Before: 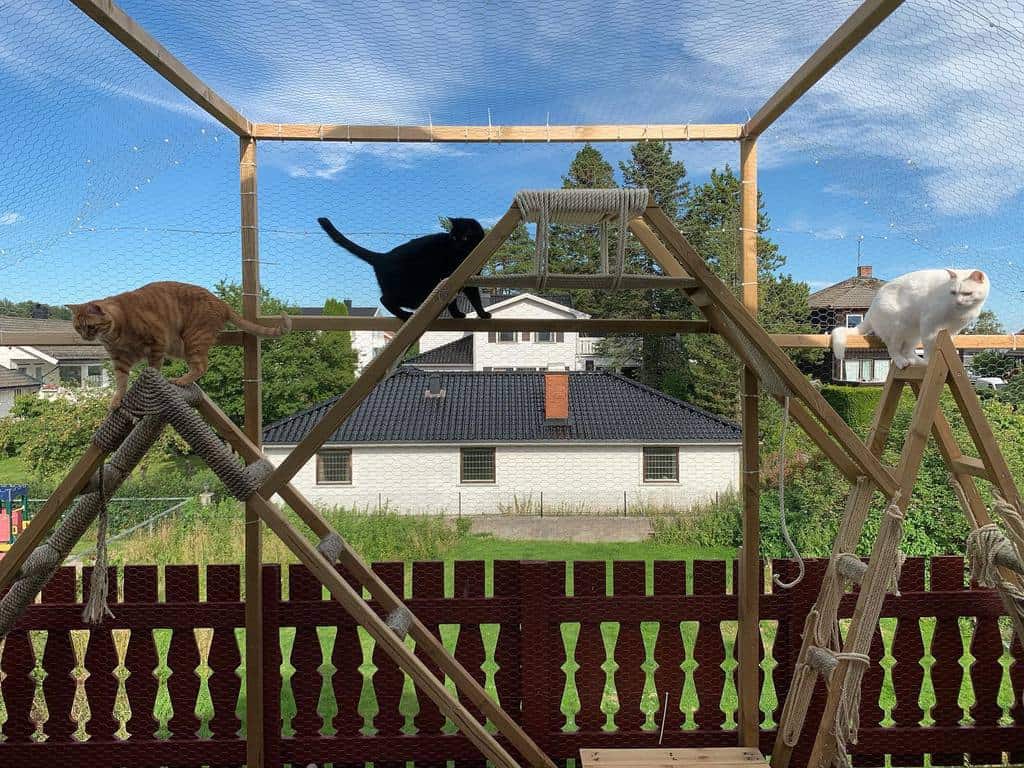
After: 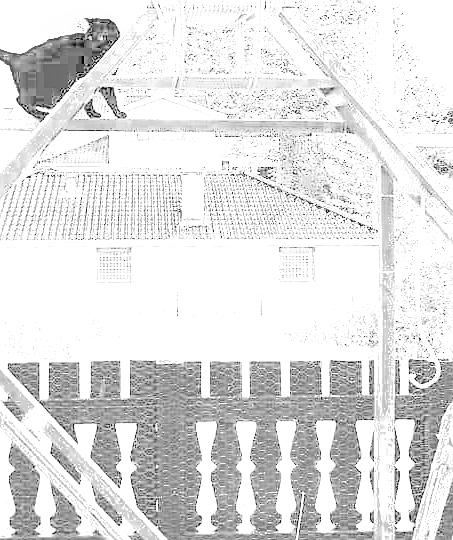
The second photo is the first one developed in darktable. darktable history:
contrast equalizer: octaves 7, y [[0.502, 0.505, 0.512, 0.529, 0.564, 0.588], [0.5 ×6], [0.502, 0.505, 0.512, 0.529, 0.564, 0.588], [0, 0.001, 0.001, 0.004, 0.008, 0.011], [0, 0.001, 0.001, 0.004, 0.008, 0.011]], mix 0.35
local contrast: on, module defaults
crop: left 35.585%, top 26.151%, right 20.124%, bottom 3.424%
exposure: exposure 7.972 EV, compensate exposure bias true, compensate highlight preservation false
sharpen: on, module defaults
filmic rgb: middle gray luminance 3.19%, black relative exposure -6.01 EV, white relative exposure 6.33 EV, dynamic range scaling 22.12%, target black luminance 0%, hardness 2.28, latitude 46.51%, contrast 0.782, highlights saturation mix 98.88%, shadows ↔ highlights balance 0.038%
contrast brightness saturation: saturation -0.996
